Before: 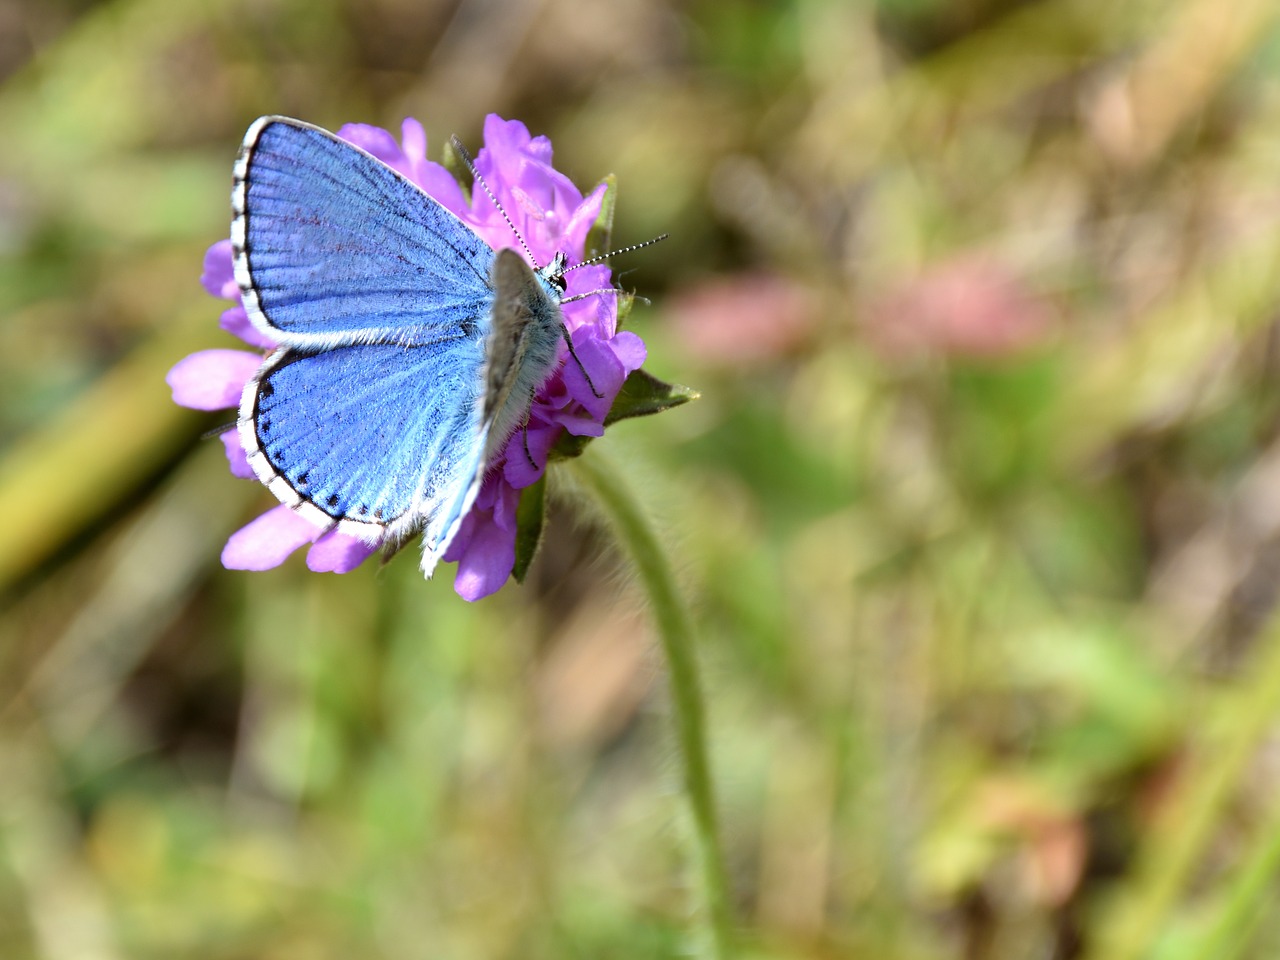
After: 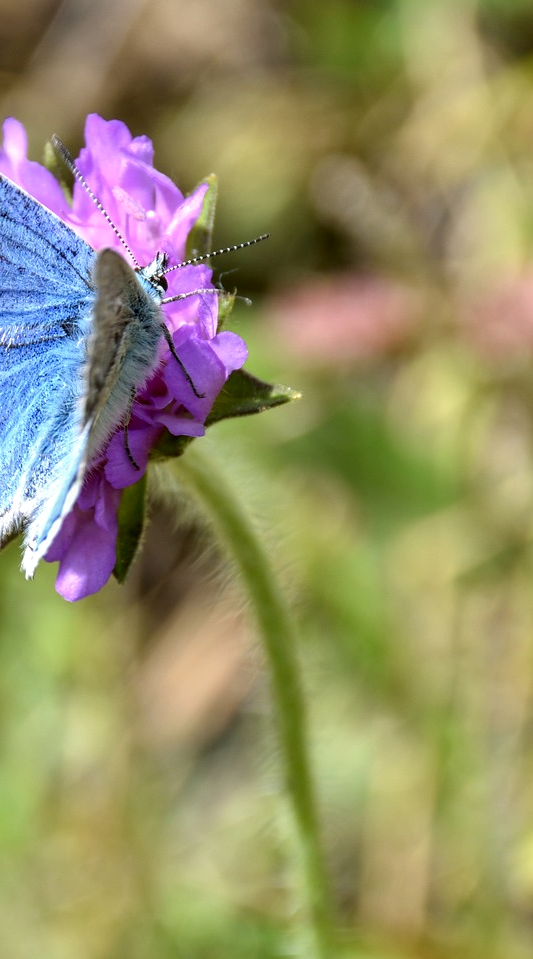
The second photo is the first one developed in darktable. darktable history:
crop: left 31.229%, right 27.105%
local contrast: on, module defaults
